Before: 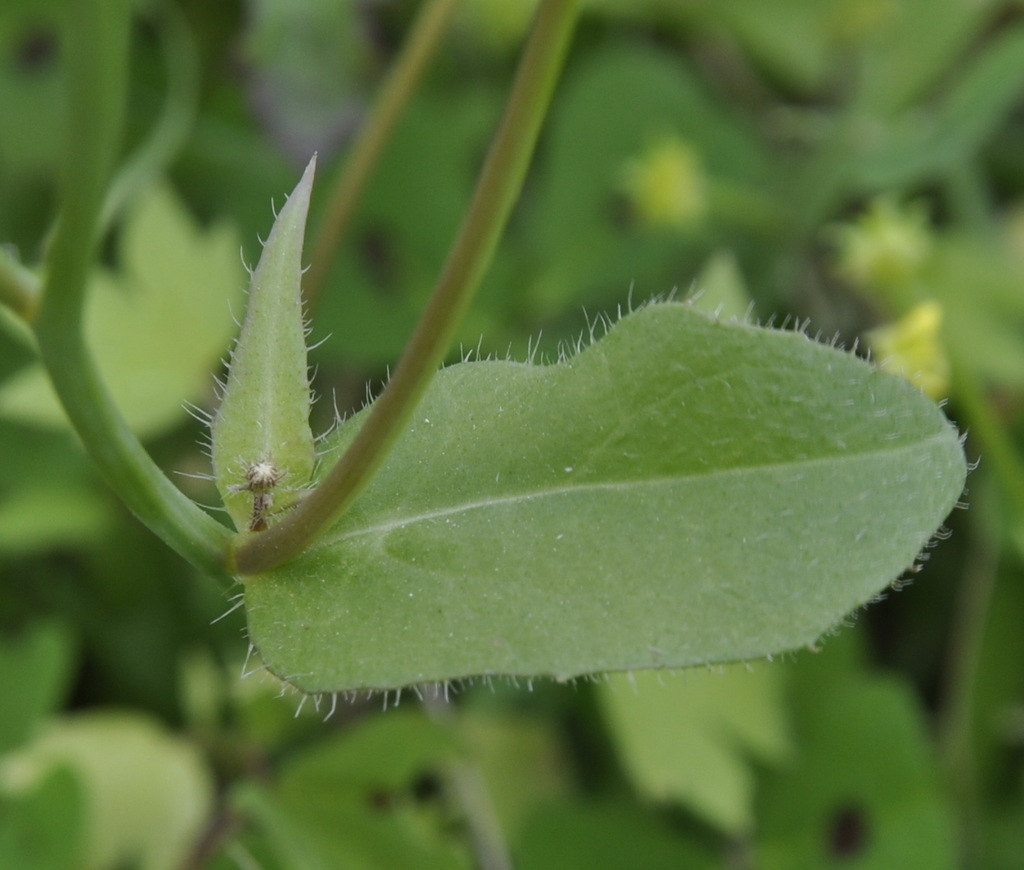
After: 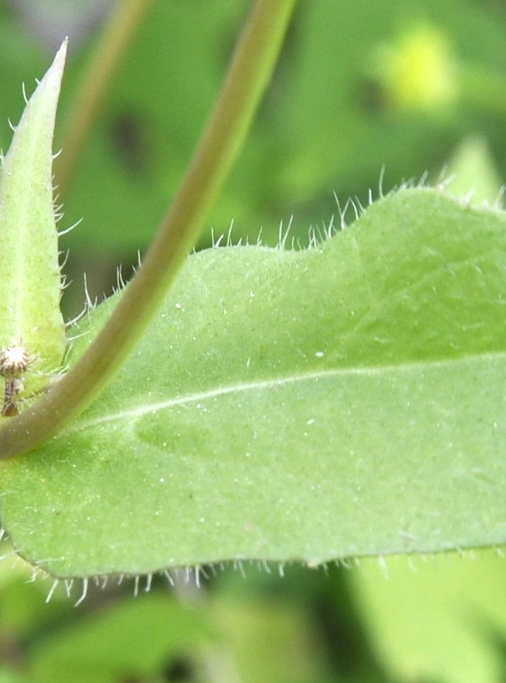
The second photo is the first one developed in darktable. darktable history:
exposure: black level correction 0.001, exposure 1.3 EV, compensate highlight preservation false
crop and rotate: angle 0.02°, left 24.353%, top 13.219%, right 26.156%, bottom 8.224%
